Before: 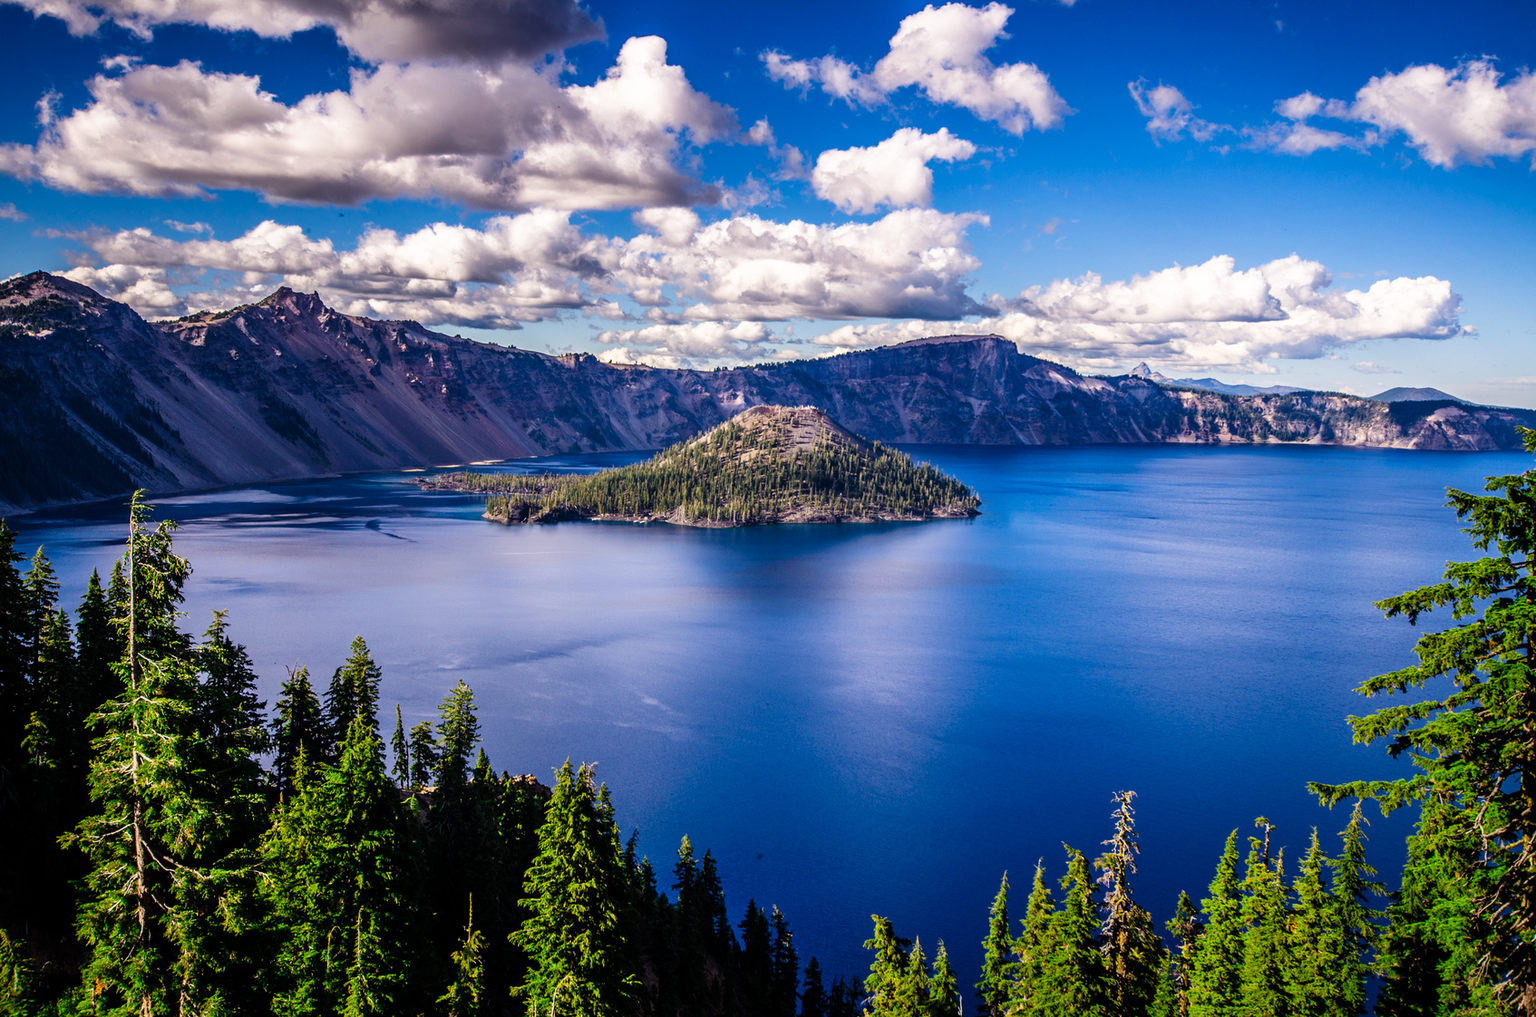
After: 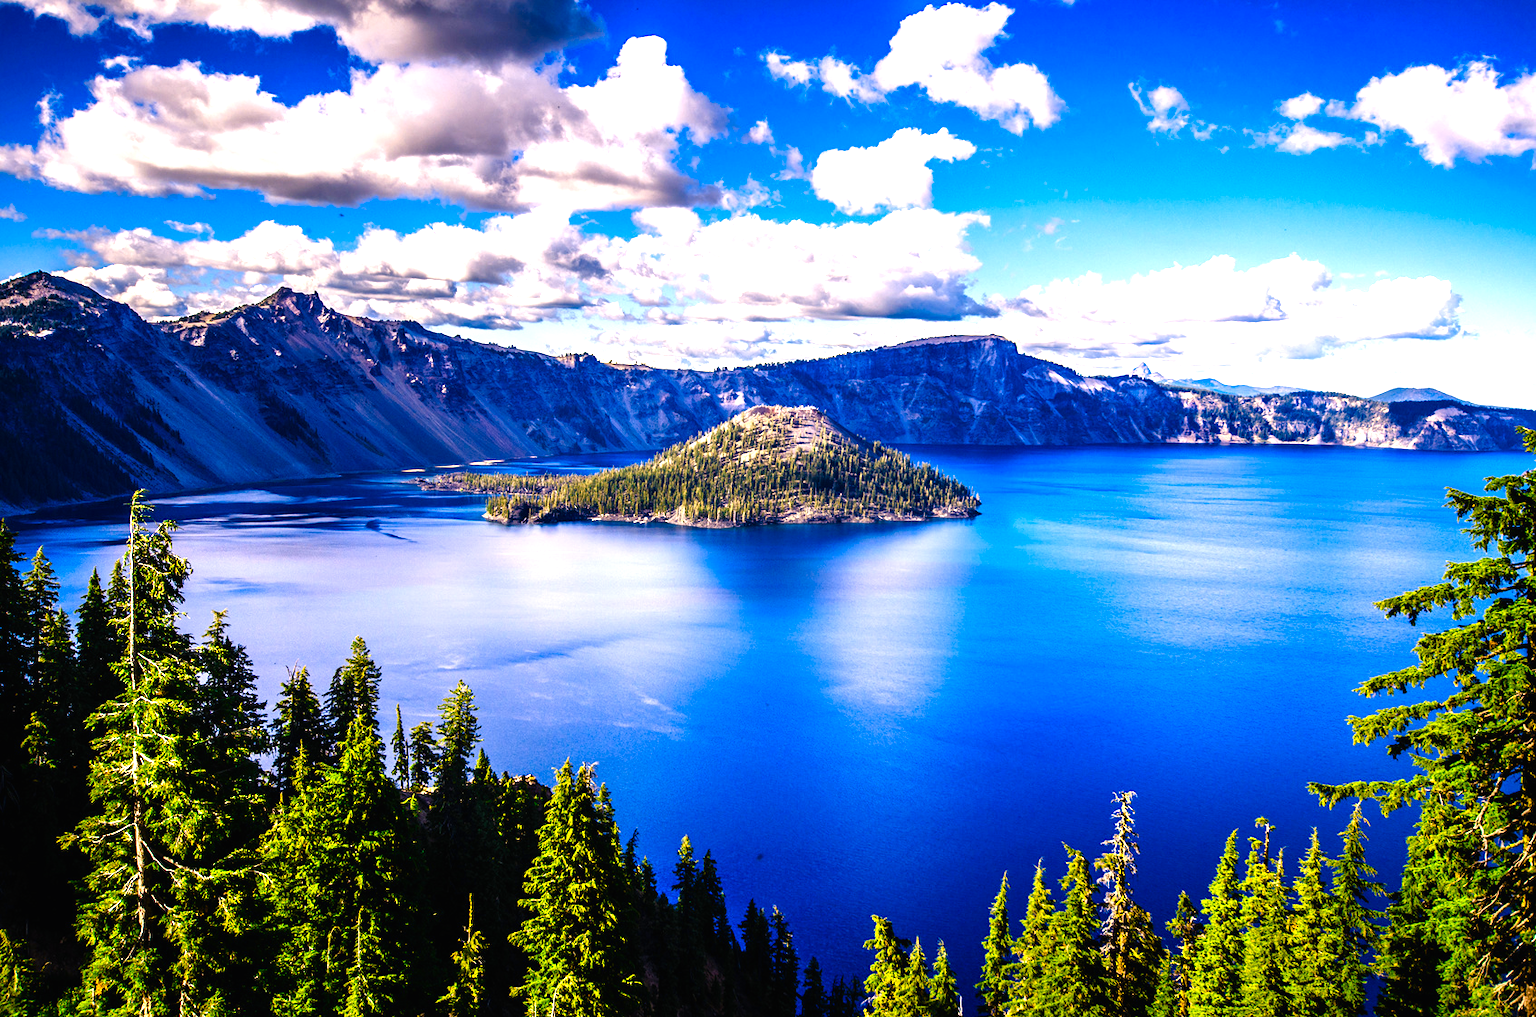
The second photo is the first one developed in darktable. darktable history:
exposure: exposure 0.7 EV, compensate highlight preservation false
color contrast: green-magenta contrast 0.85, blue-yellow contrast 1.25, unbound 0
color balance rgb: shadows lift › chroma 1%, shadows lift › hue 217.2°, power › hue 310.8°, highlights gain › chroma 2%, highlights gain › hue 44.4°, global offset › luminance 0.25%, global offset › hue 171.6°, perceptual saturation grading › global saturation 14.09%, perceptual saturation grading › highlights -30%, perceptual saturation grading › shadows 50.67%, global vibrance 25%, contrast 20%
